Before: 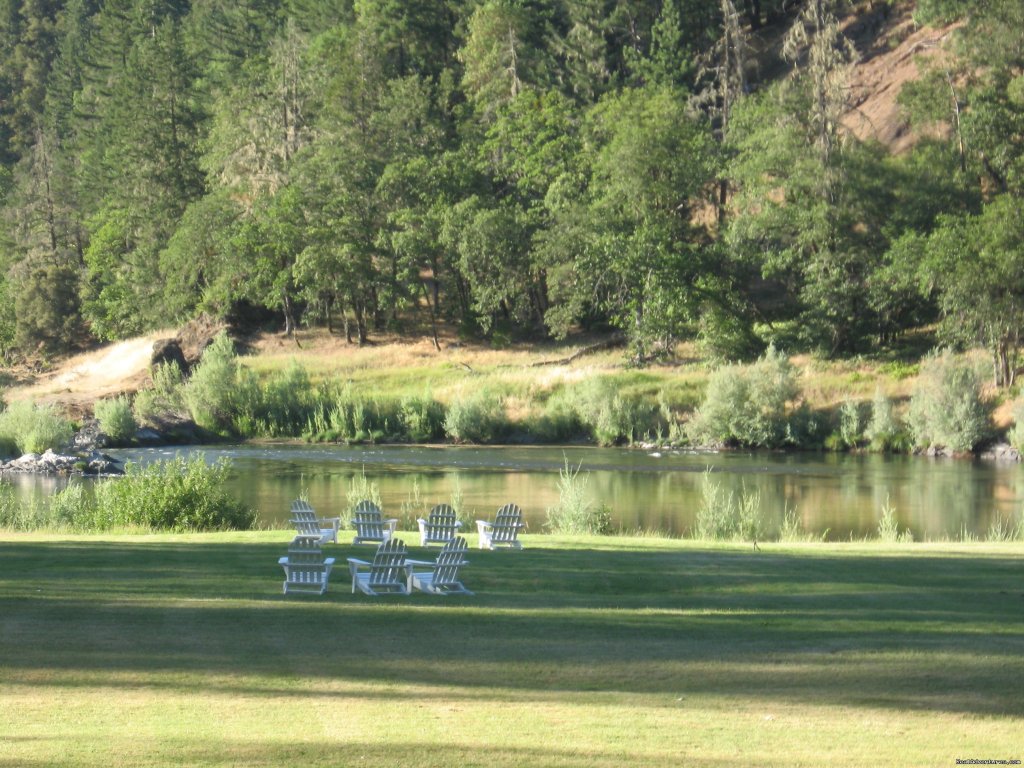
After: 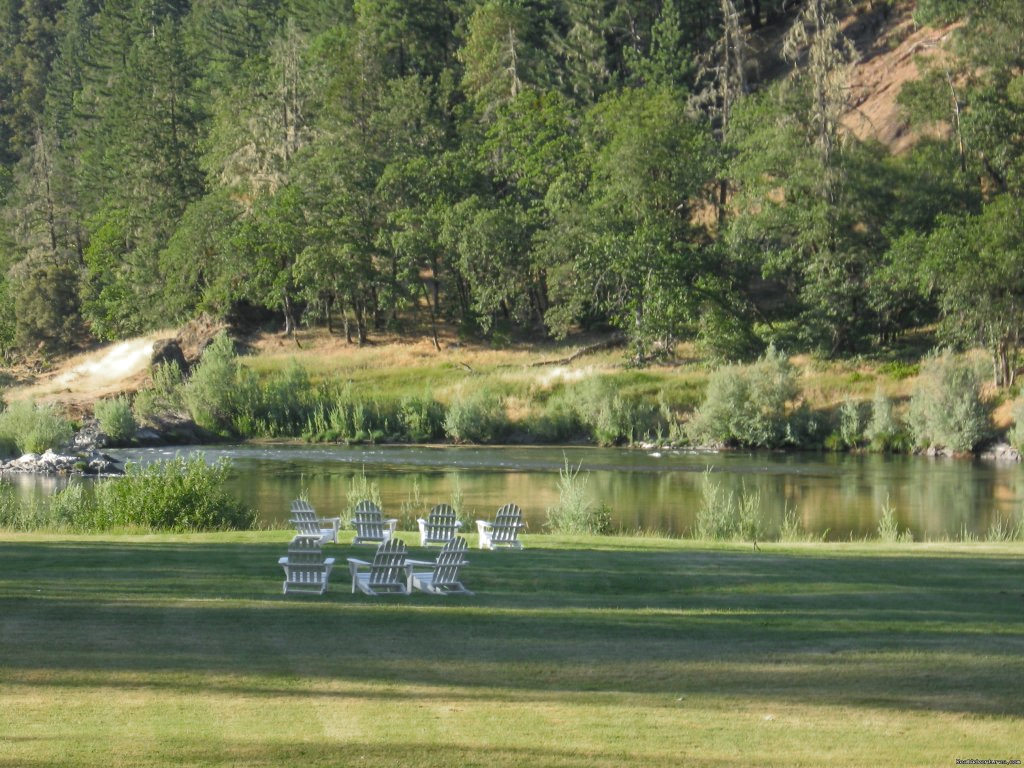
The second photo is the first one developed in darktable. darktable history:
color zones: curves: ch0 [(0, 0.48) (0.209, 0.398) (0.305, 0.332) (0.429, 0.493) (0.571, 0.5) (0.714, 0.5) (0.857, 0.5) (1, 0.48)]; ch1 [(0, 0.633) (0.143, 0.586) (0.286, 0.489) (0.429, 0.448) (0.571, 0.31) (0.714, 0.335) (0.857, 0.492) (1, 0.633)]; ch2 [(0, 0.448) (0.143, 0.498) (0.286, 0.5) (0.429, 0.5) (0.571, 0.5) (0.714, 0.5) (0.857, 0.5) (1, 0.448)]
local contrast: on, module defaults
